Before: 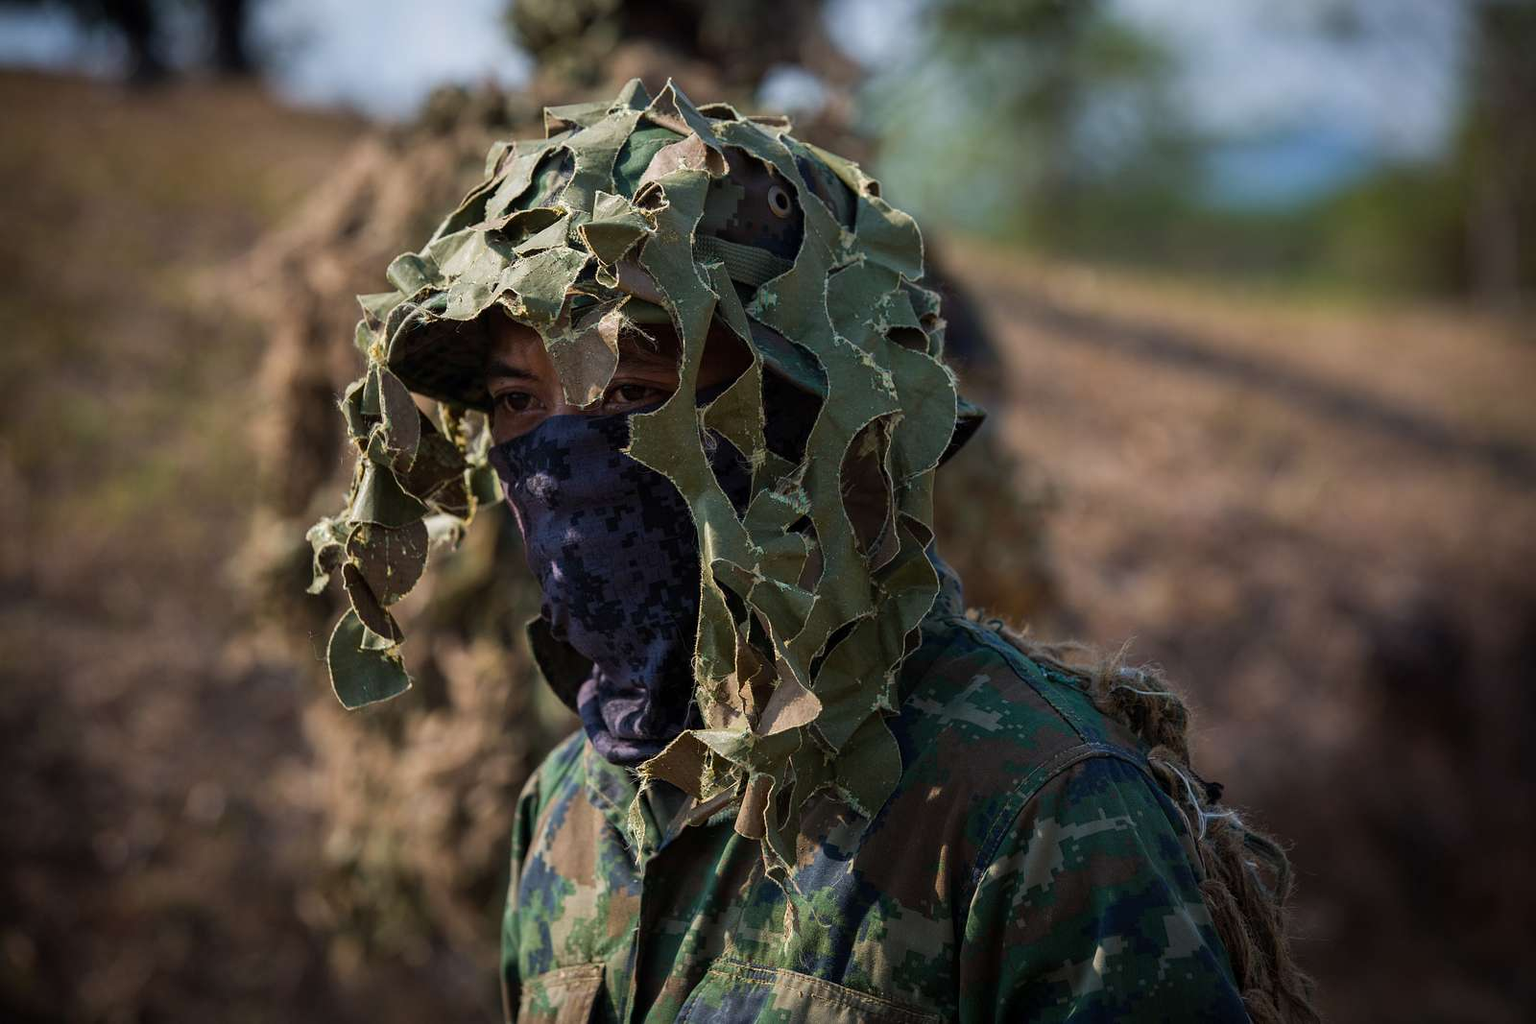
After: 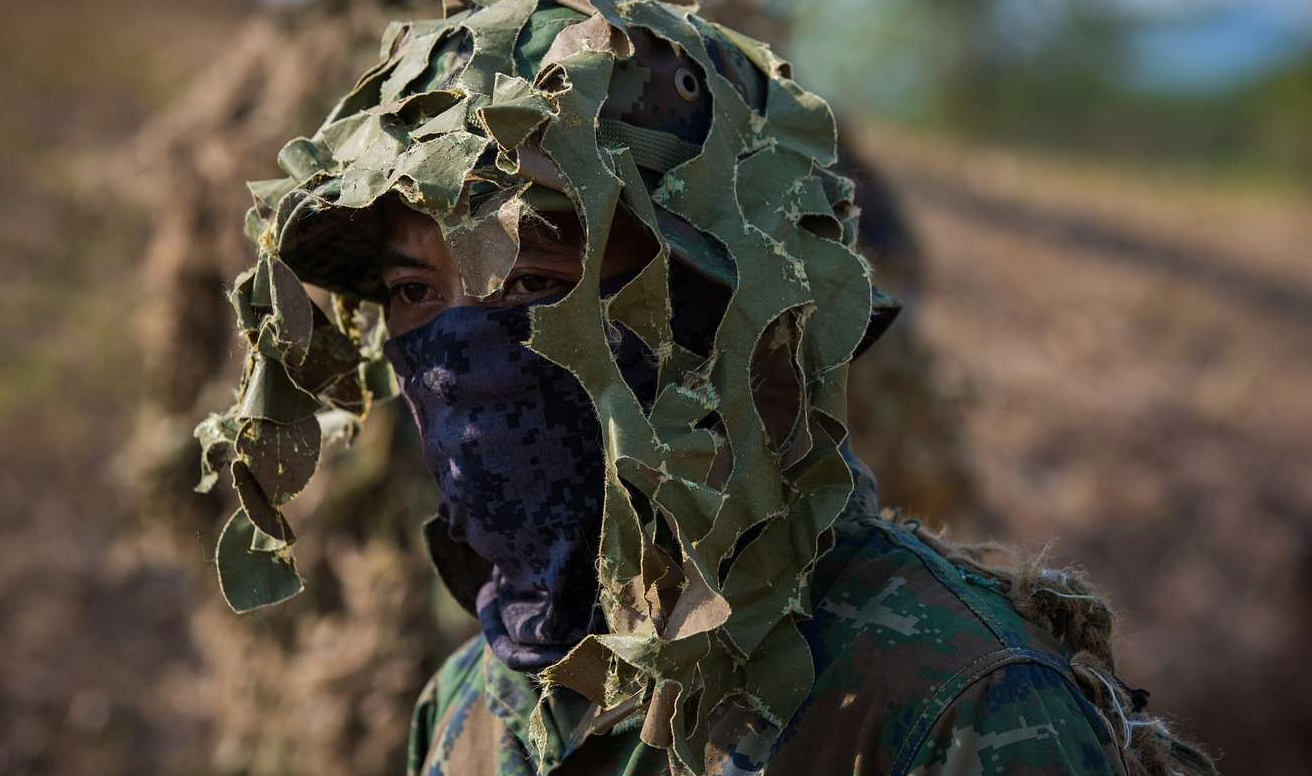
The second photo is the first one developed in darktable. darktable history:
color zones: curves: ch0 [(0.068, 0.464) (0.25, 0.5) (0.48, 0.508) (0.75, 0.536) (0.886, 0.476) (0.967, 0.456)]; ch1 [(0.066, 0.456) (0.25, 0.5) (0.616, 0.508) (0.746, 0.56) (0.934, 0.444)]
crop: left 7.856%, top 11.836%, right 10.12%, bottom 15.387%
